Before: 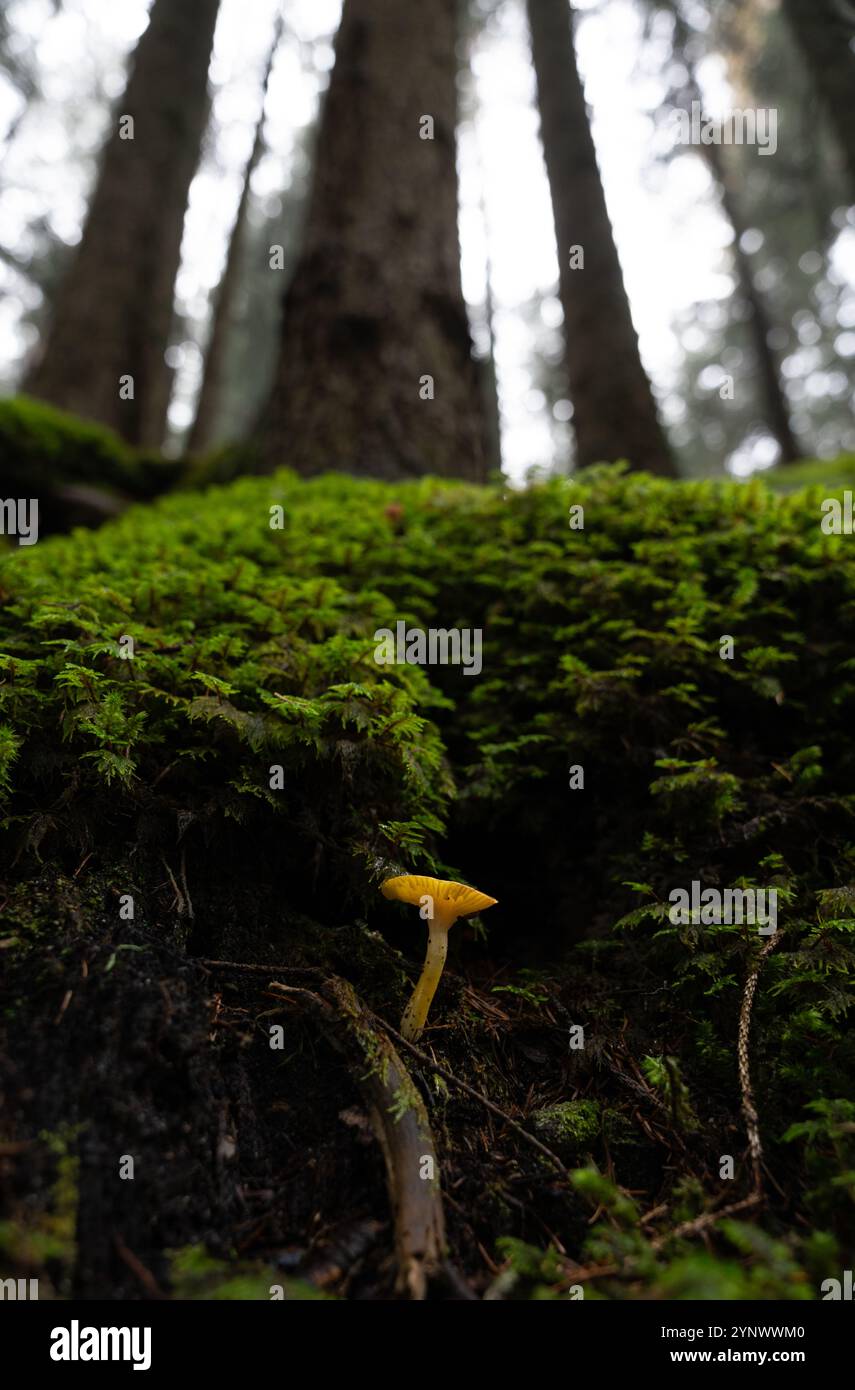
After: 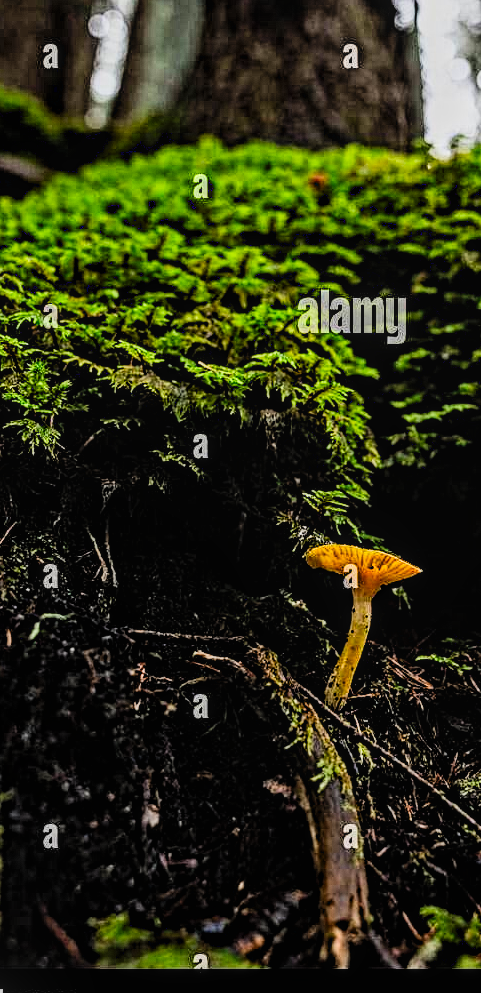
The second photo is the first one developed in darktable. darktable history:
crop: left 8.966%, top 23.852%, right 34.699%, bottom 4.703%
filmic rgb: black relative exposure -7.65 EV, white relative exposure 4.56 EV, hardness 3.61
contrast brightness saturation: contrast 0.2, brightness 0.2, saturation 0.8
contrast equalizer: octaves 7, y [[0.406, 0.494, 0.589, 0.753, 0.877, 0.999], [0.5 ×6], [0.5 ×6], [0 ×6], [0 ×6]]
local contrast: detail 115%
